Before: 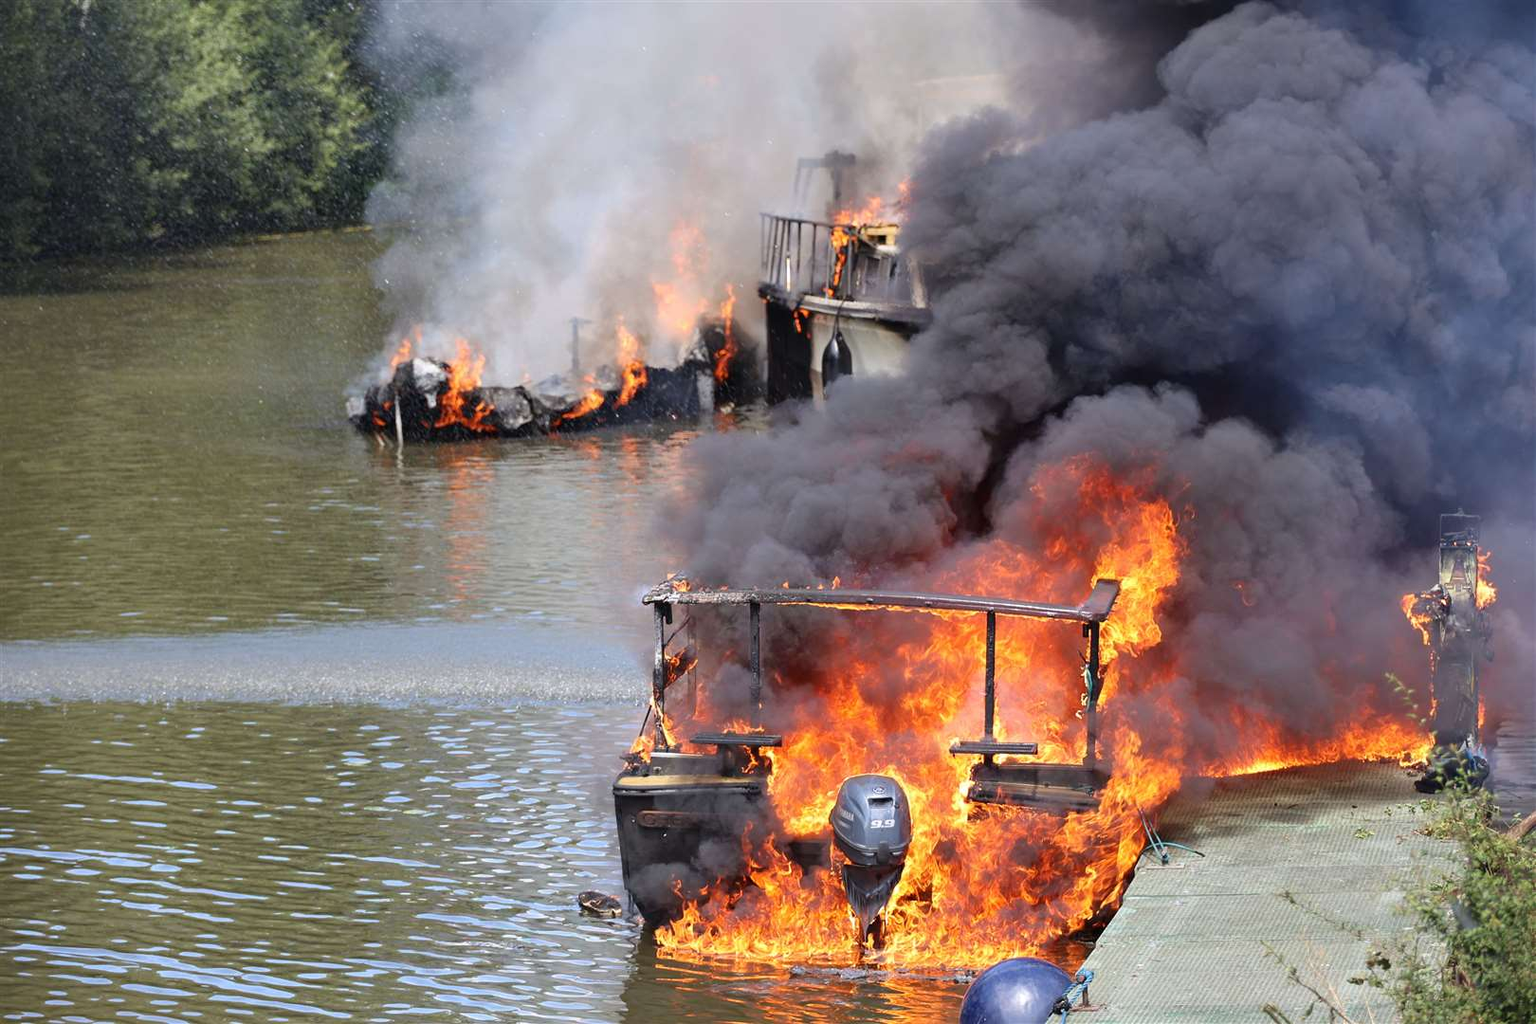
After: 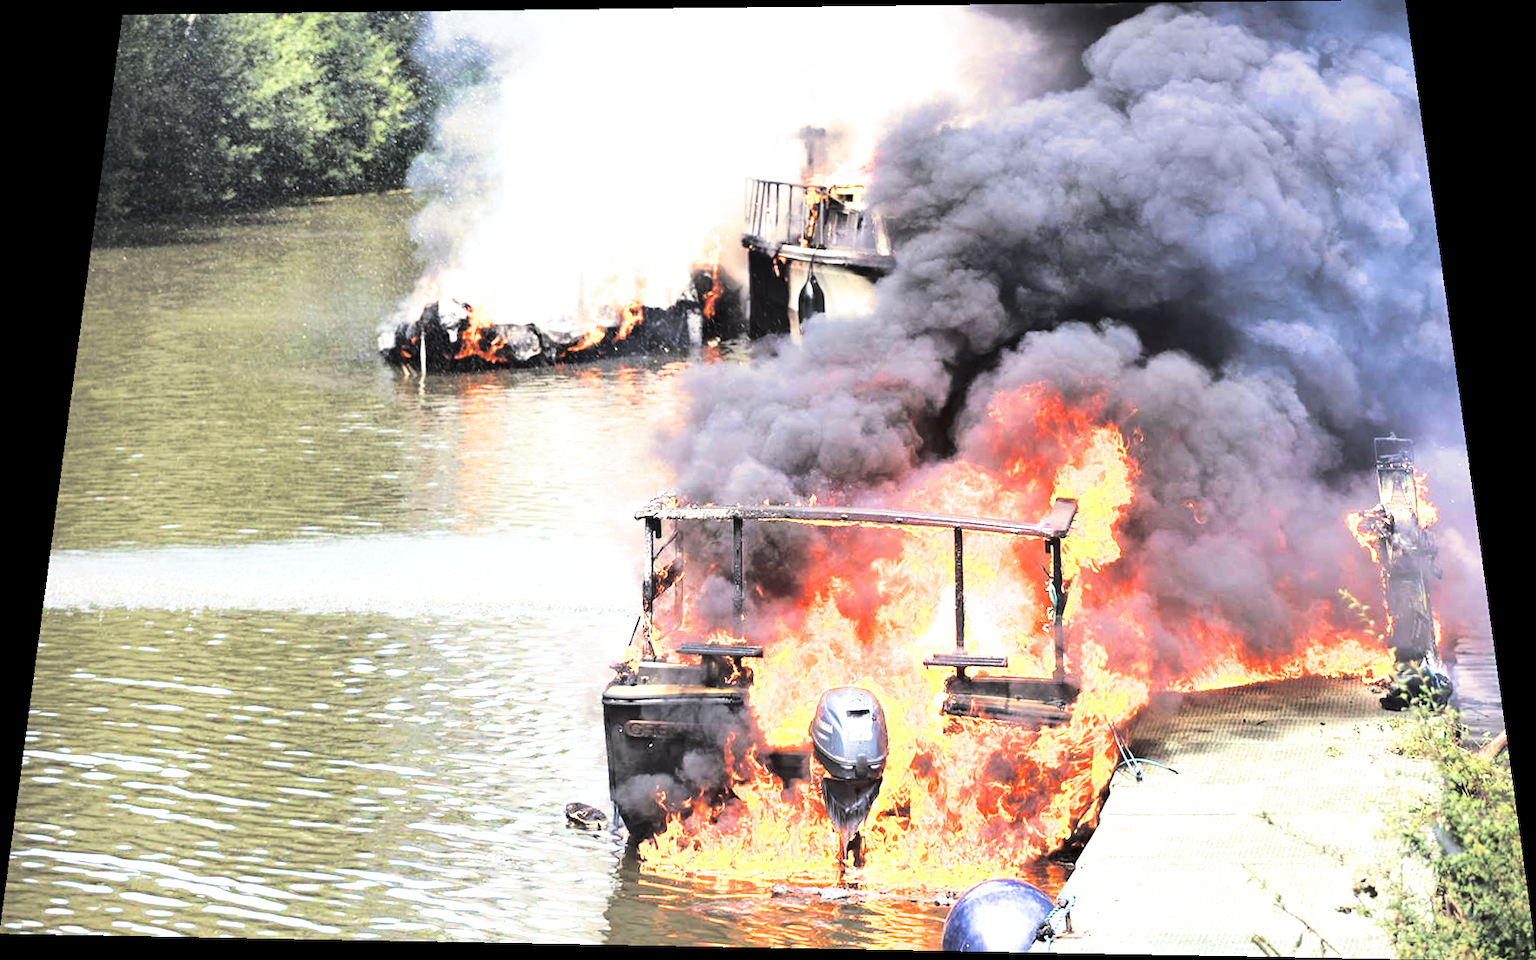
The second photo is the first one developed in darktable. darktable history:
exposure: exposure 1.5 EV, compensate highlight preservation false
rotate and perspective: rotation 0.128°, lens shift (vertical) -0.181, lens shift (horizontal) -0.044, shear 0.001, automatic cropping off
shadows and highlights: shadows 25, white point adjustment -3, highlights -30
split-toning: shadows › hue 43.2°, shadows › saturation 0, highlights › hue 50.4°, highlights › saturation 1
contrast brightness saturation: contrast 0.28
